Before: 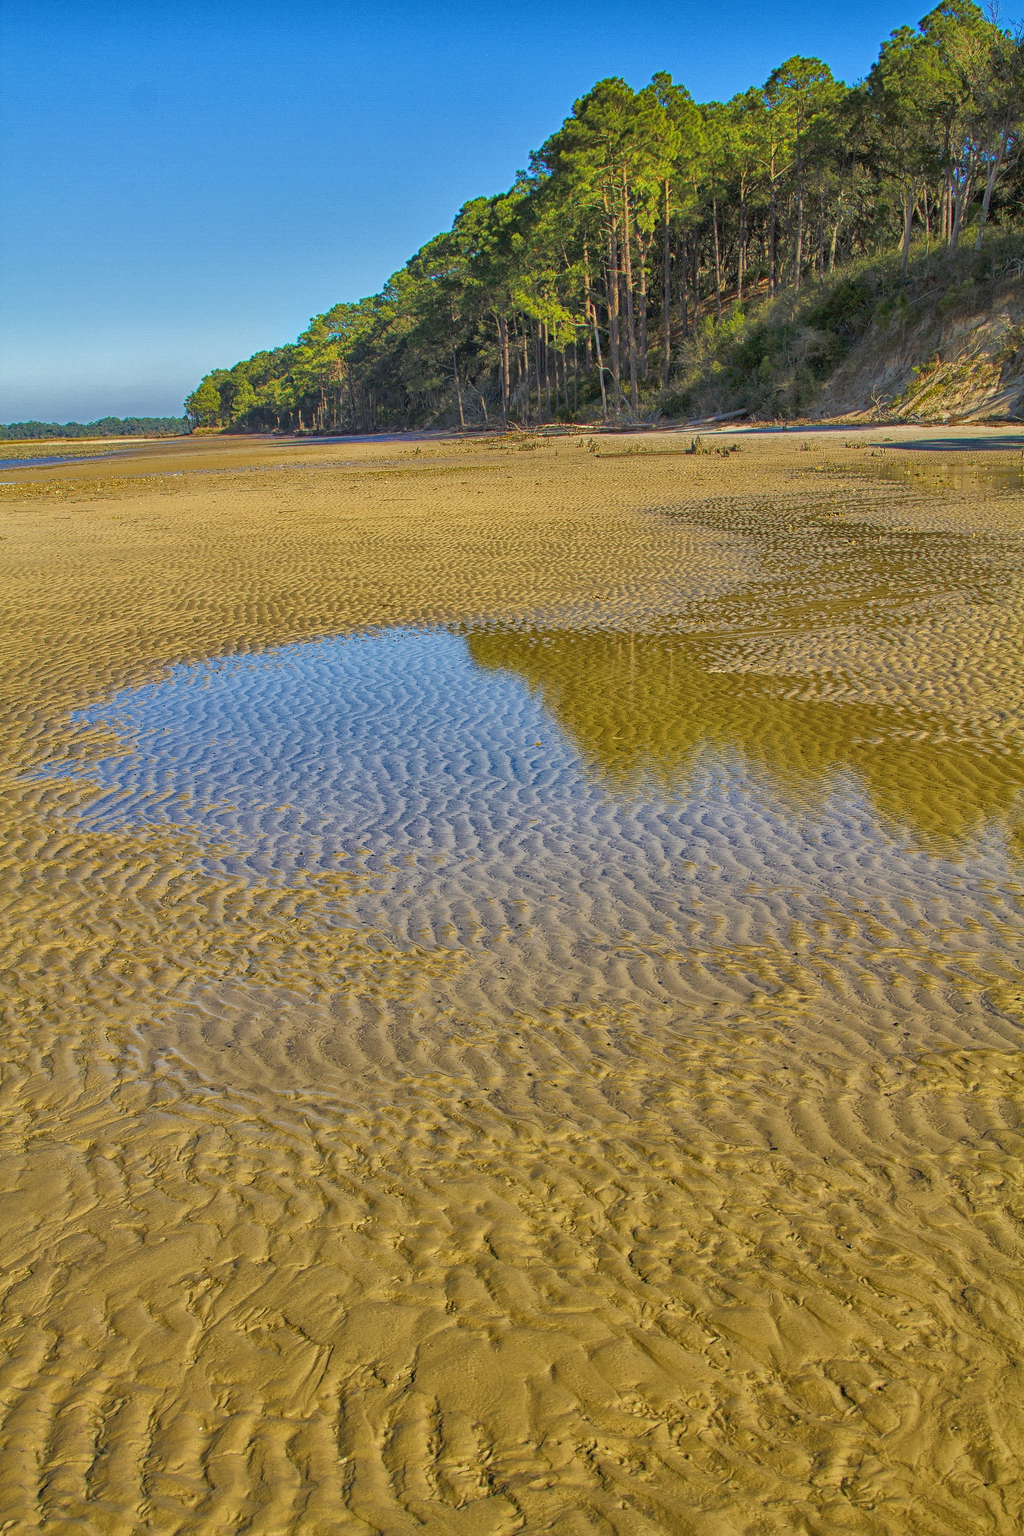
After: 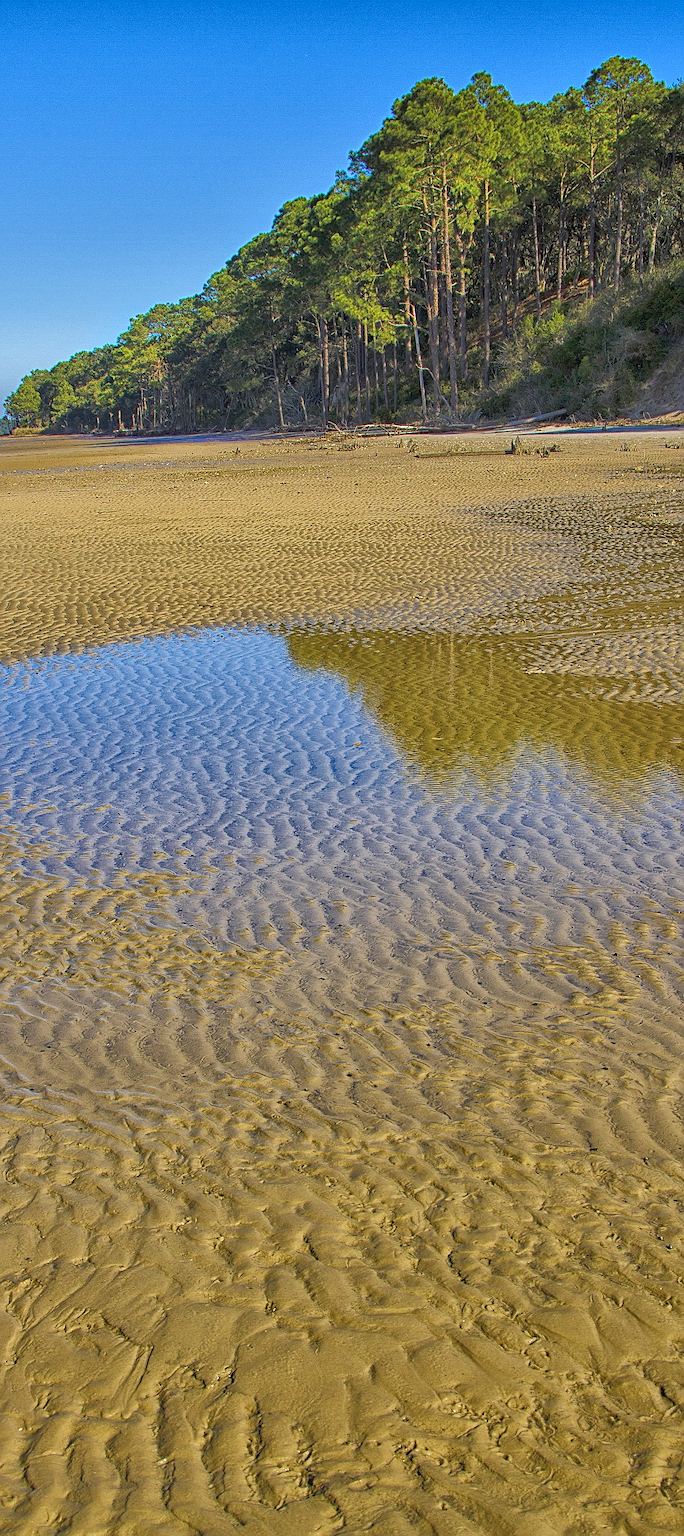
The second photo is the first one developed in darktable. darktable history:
color contrast: green-magenta contrast 0.96
crop and rotate: left 17.732%, right 15.423%
sharpen: on, module defaults
color calibration: illuminant as shot in camera, x 0.358, y 0.373, temperature 4628.91 K
